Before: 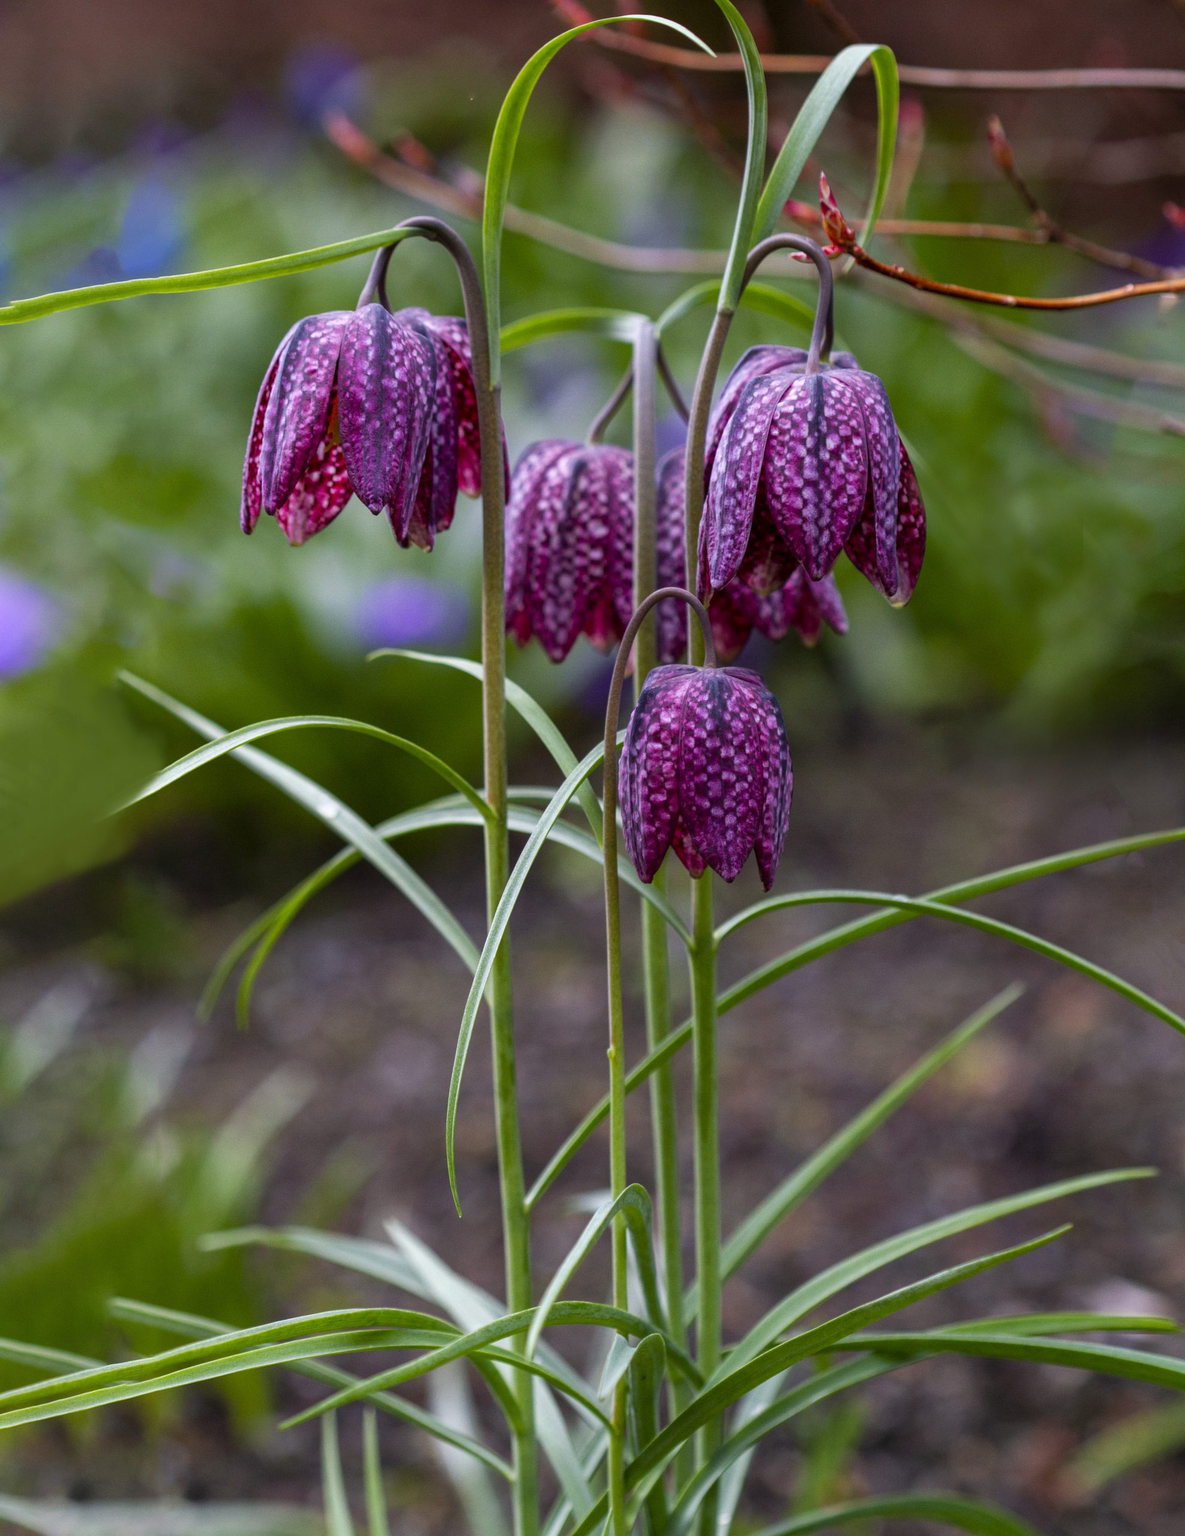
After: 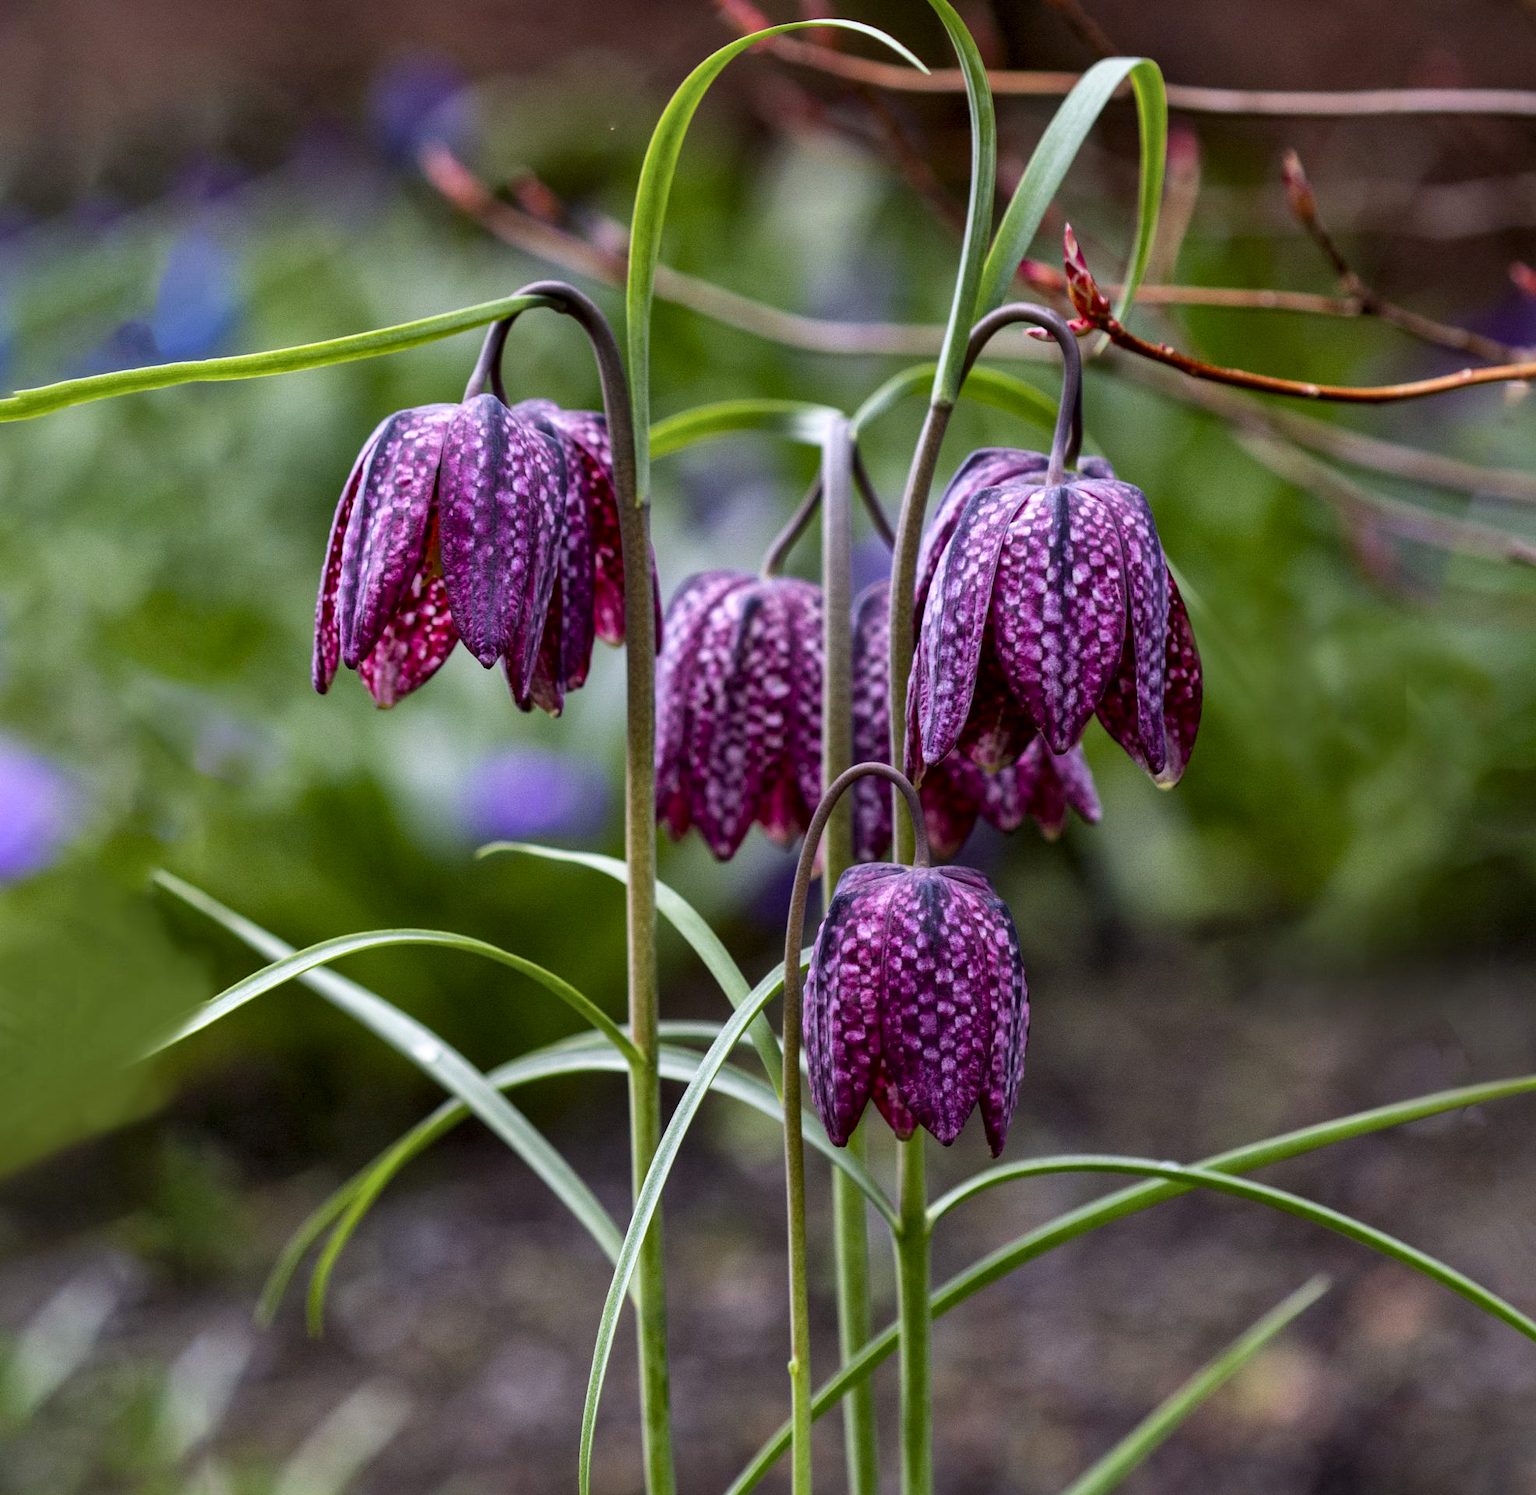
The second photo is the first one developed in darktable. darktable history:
crop: bottom 24.967%
local contrast: mode bilateral grid, contrast 25, coarseness 60, detail 151%, midtone range 0.2
